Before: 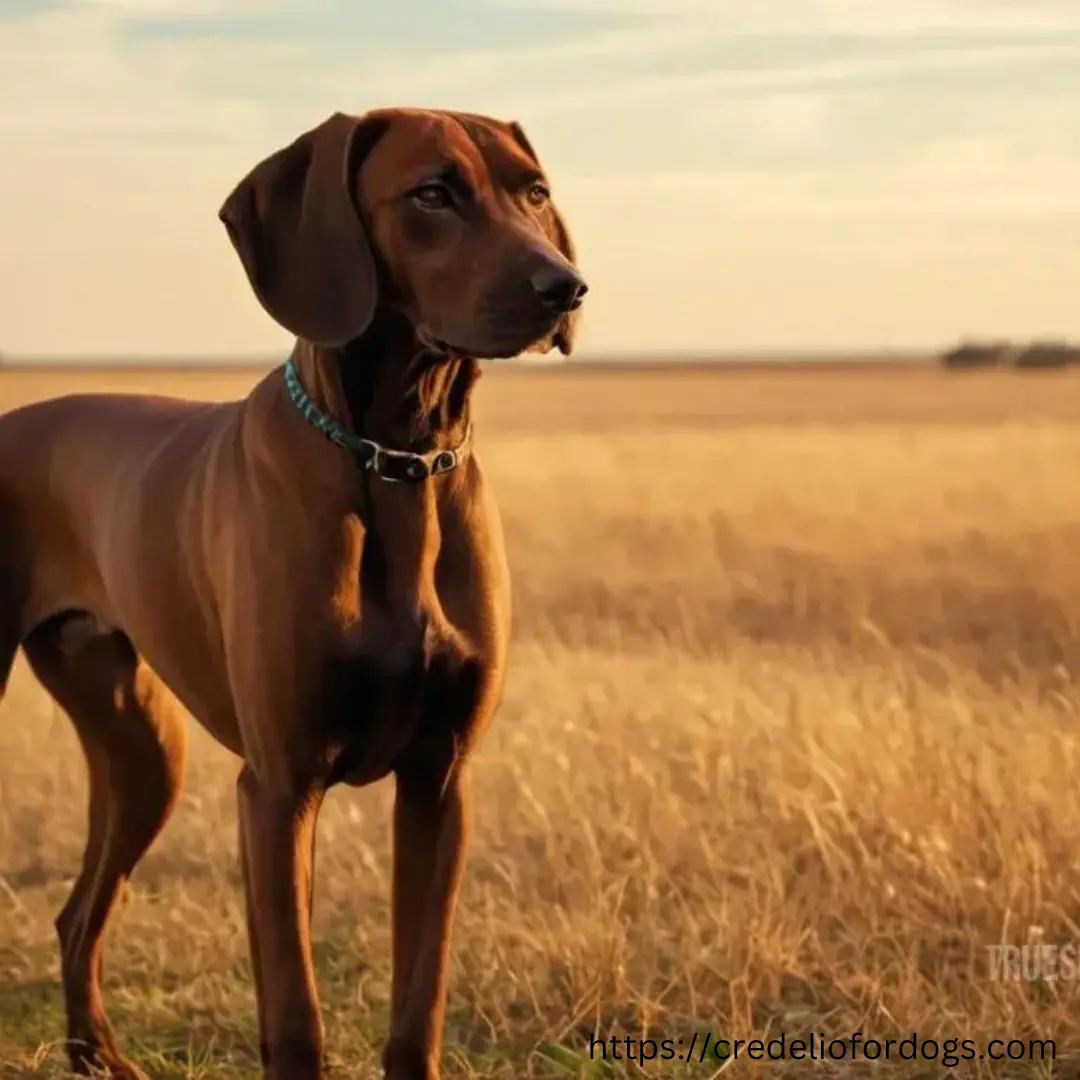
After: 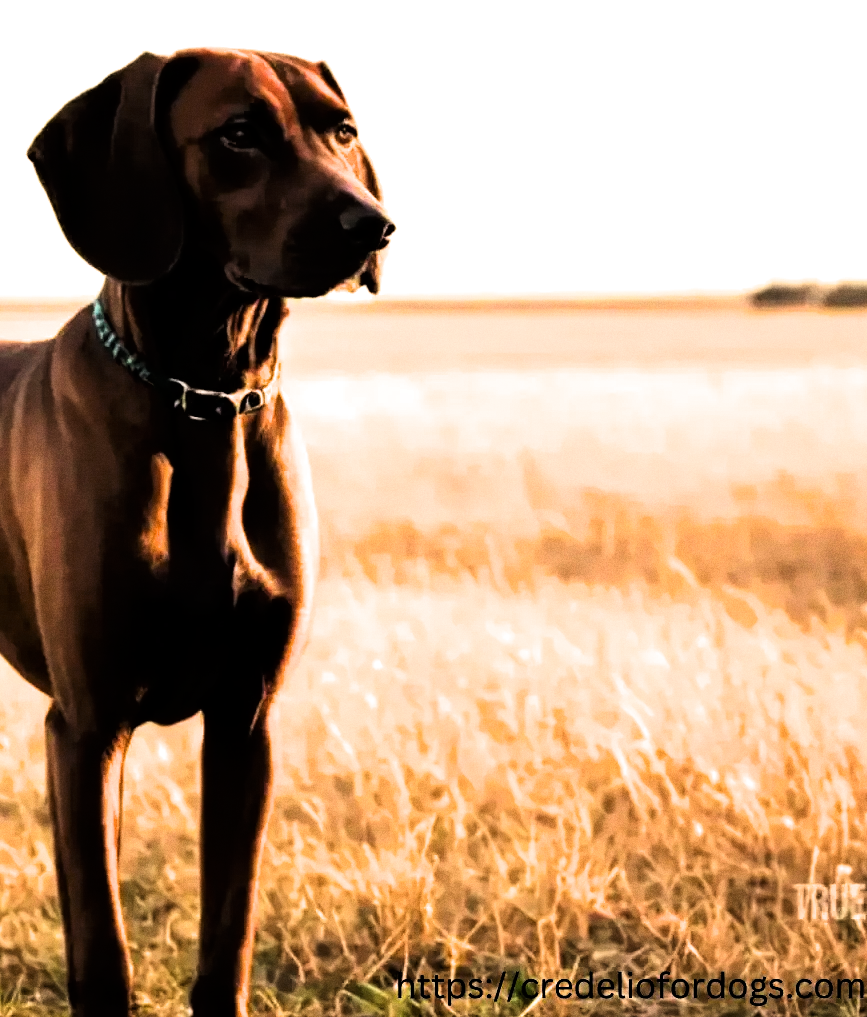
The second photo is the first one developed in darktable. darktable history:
crop and rotate: left 17.959%, top 5.771%, right 1.742%
tone equalizer: -8 EV -1.08 EV, -7 EV -1.01 EV, -6 EV -0.867 EV, -5 EV -0.578 EV, -3 EV 0.578 EV, -2 EV 0.867 EV, -1 EV 1.01 EV, +0 EV 1.08 EV, edges refinement/feathering 500, mask exposure compensation -1.57 EV, preserve details no
exposure: black level correction 0.001, exposure 0.5 EV, compensate exposure bias true, compensate highlight preservation false
grain: on, module defaults
filmic rgb: black relative exposure -9.5 EV, white relative exposure 3.02 EV, hardness 6.12
tone curve: curves: ch0 [(0, 0) (0.118, 0.034) (0.182, 0.124) (0.265, 0.214) (0.504, 0.508) (0.783, 0.825) (1, 1)], color space Lab, linked channels, preserve colors none
